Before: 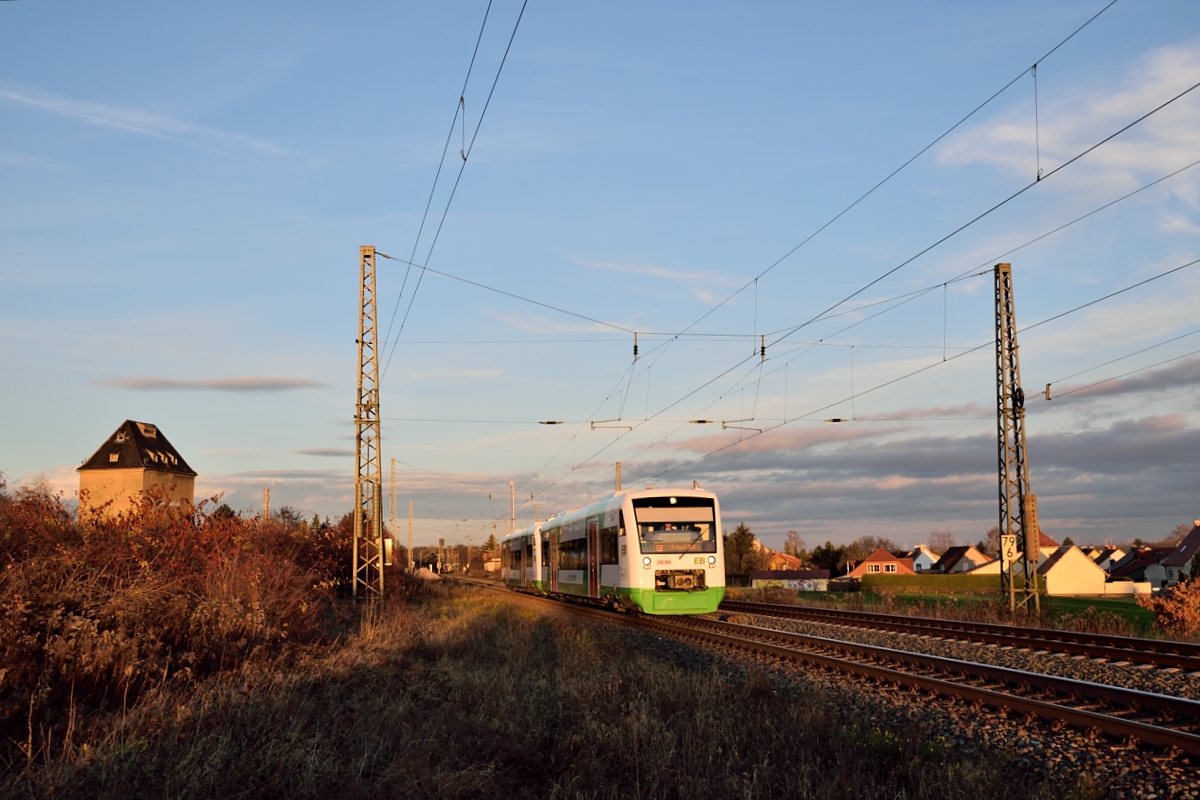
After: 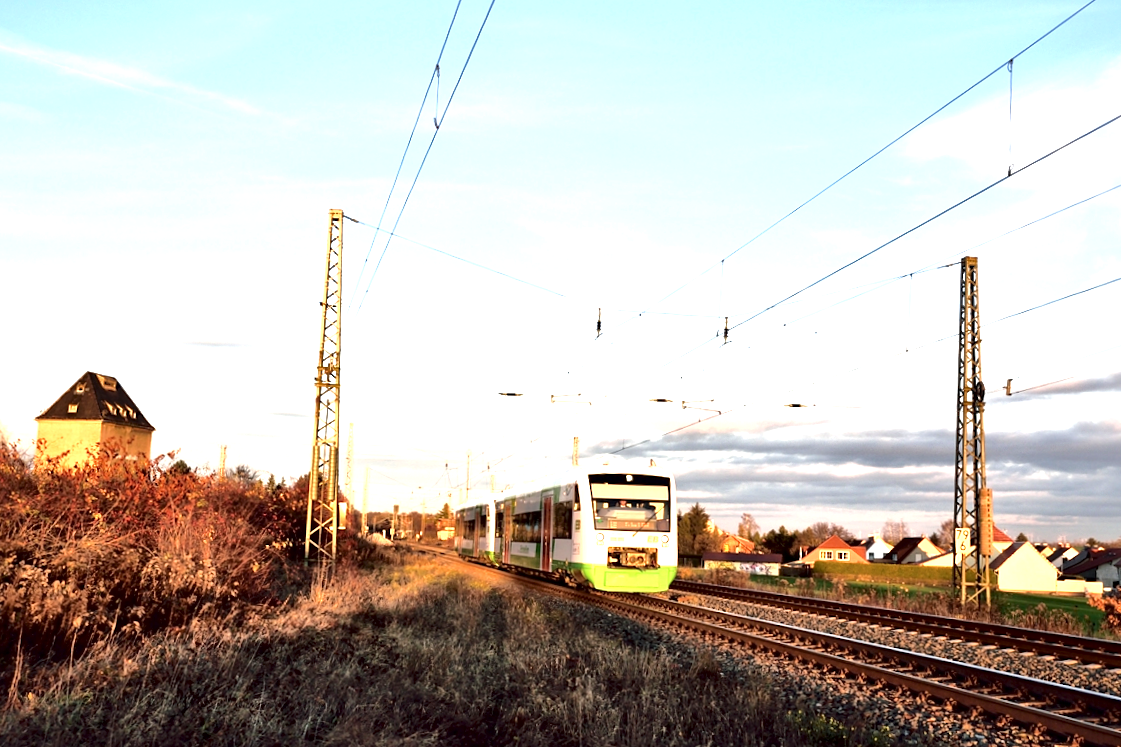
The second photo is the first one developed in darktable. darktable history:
crop and rotate: angle -2.72°
exposure: black level correction 0, exposure 1.471 EV, compensate highlight preservation false
local contrast: mode bilateral grid, contrast 44, coarseness 68, detail 212%, midtone range 0.2
